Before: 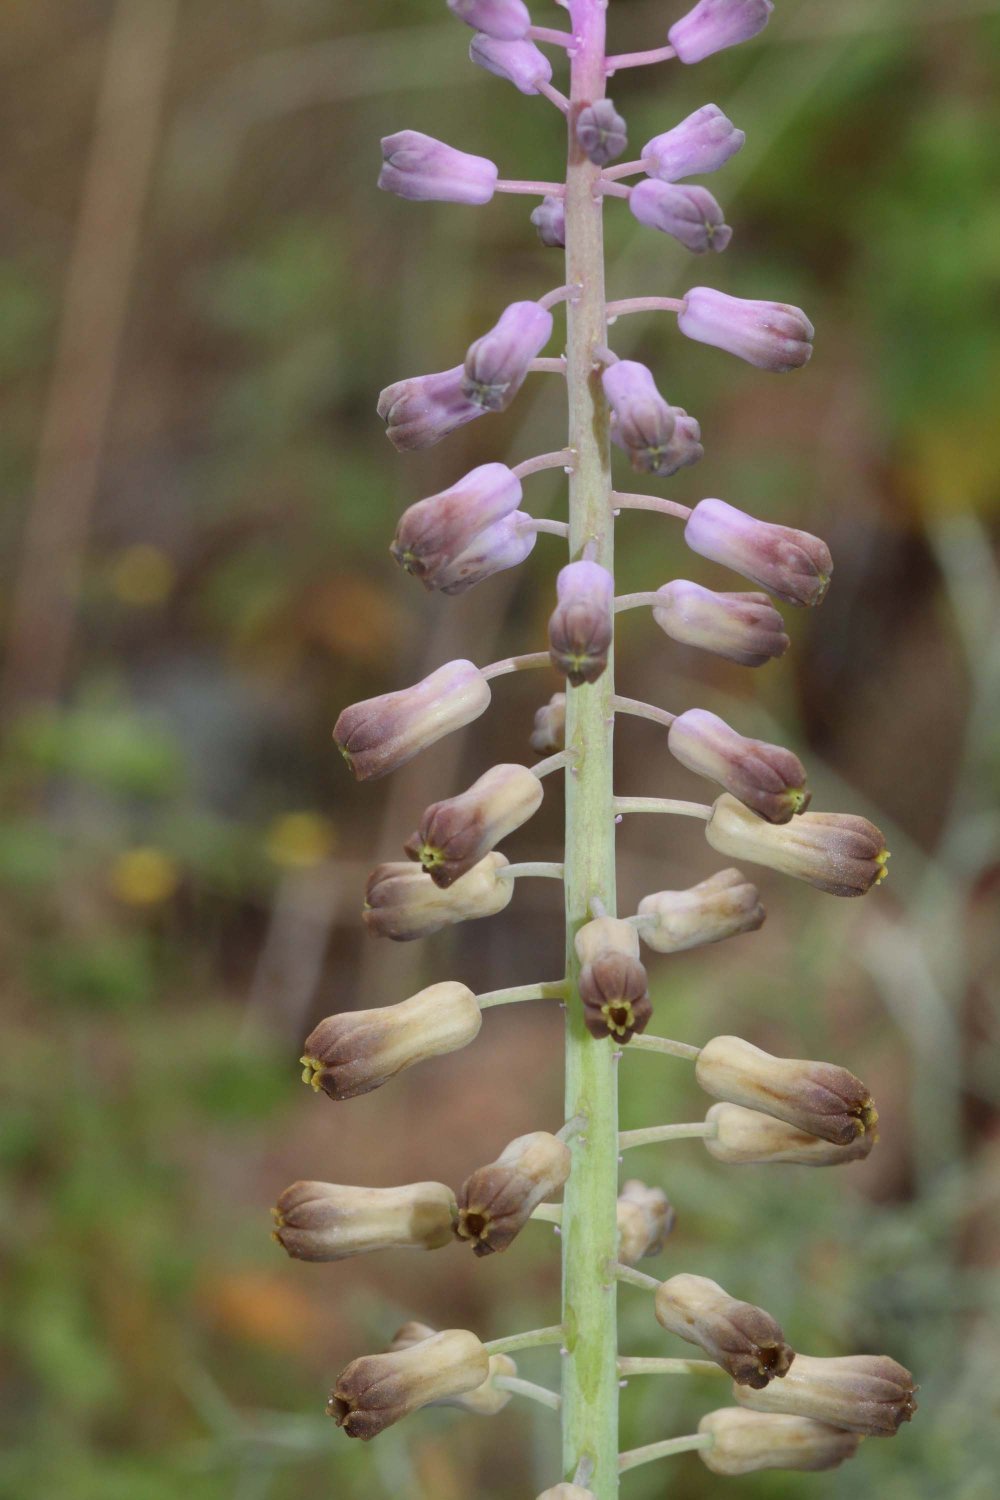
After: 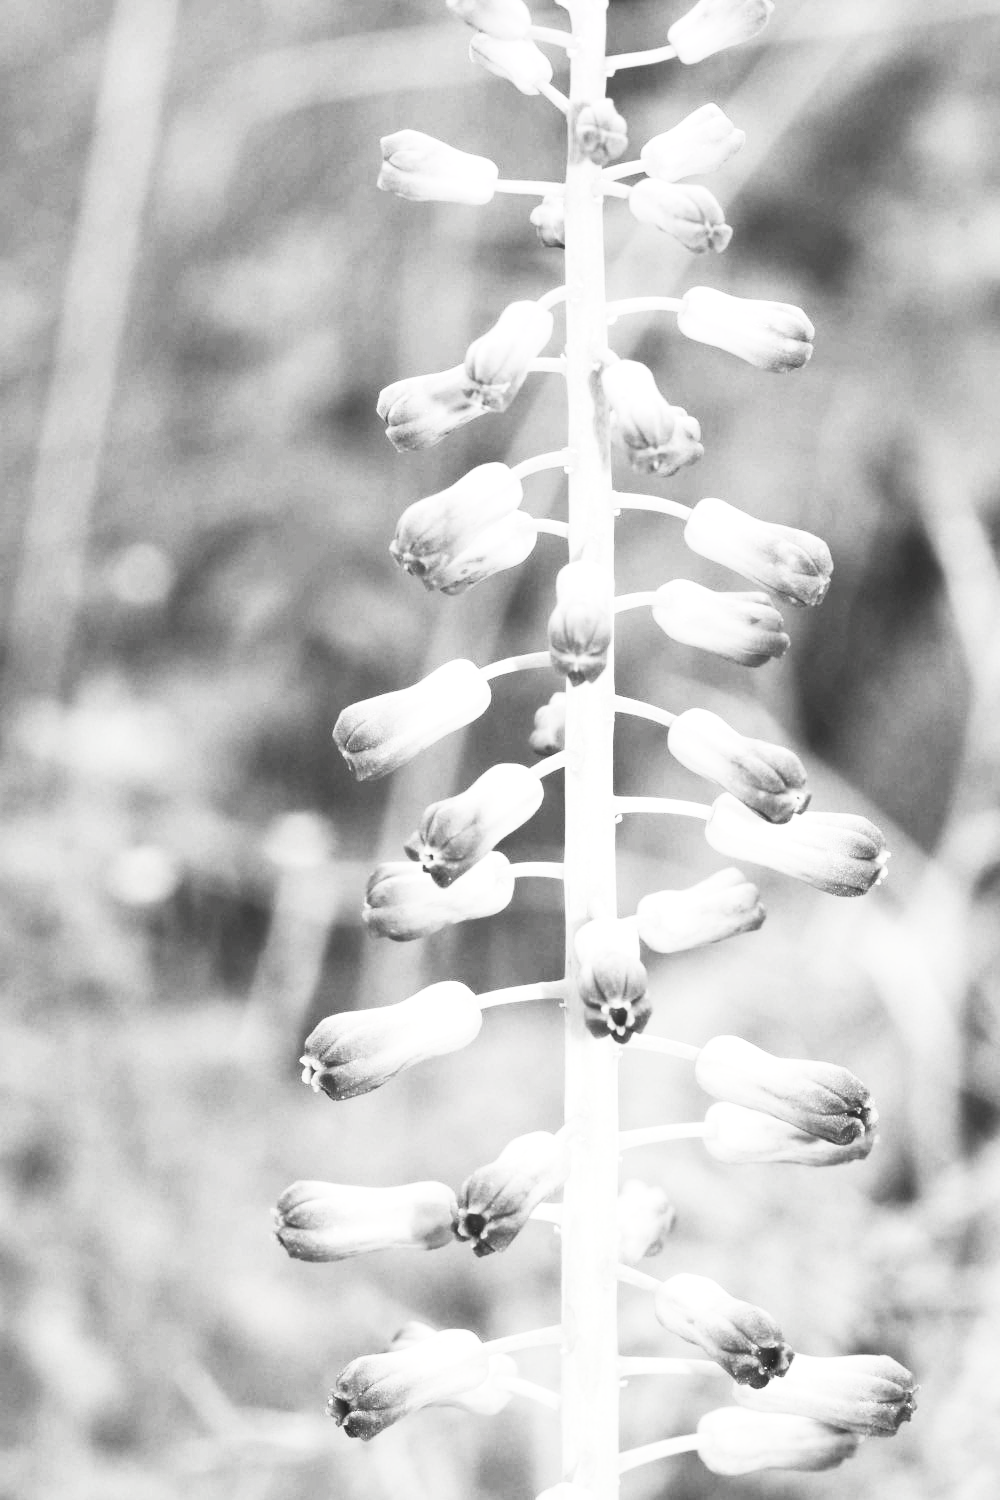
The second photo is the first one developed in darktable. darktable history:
contrast brightness saturation: contrast 0.543, brightness 0.481, saturation -0.987
exposure: exposure 1 EV, compensate exposure bias true, compensate highlight preservation false
